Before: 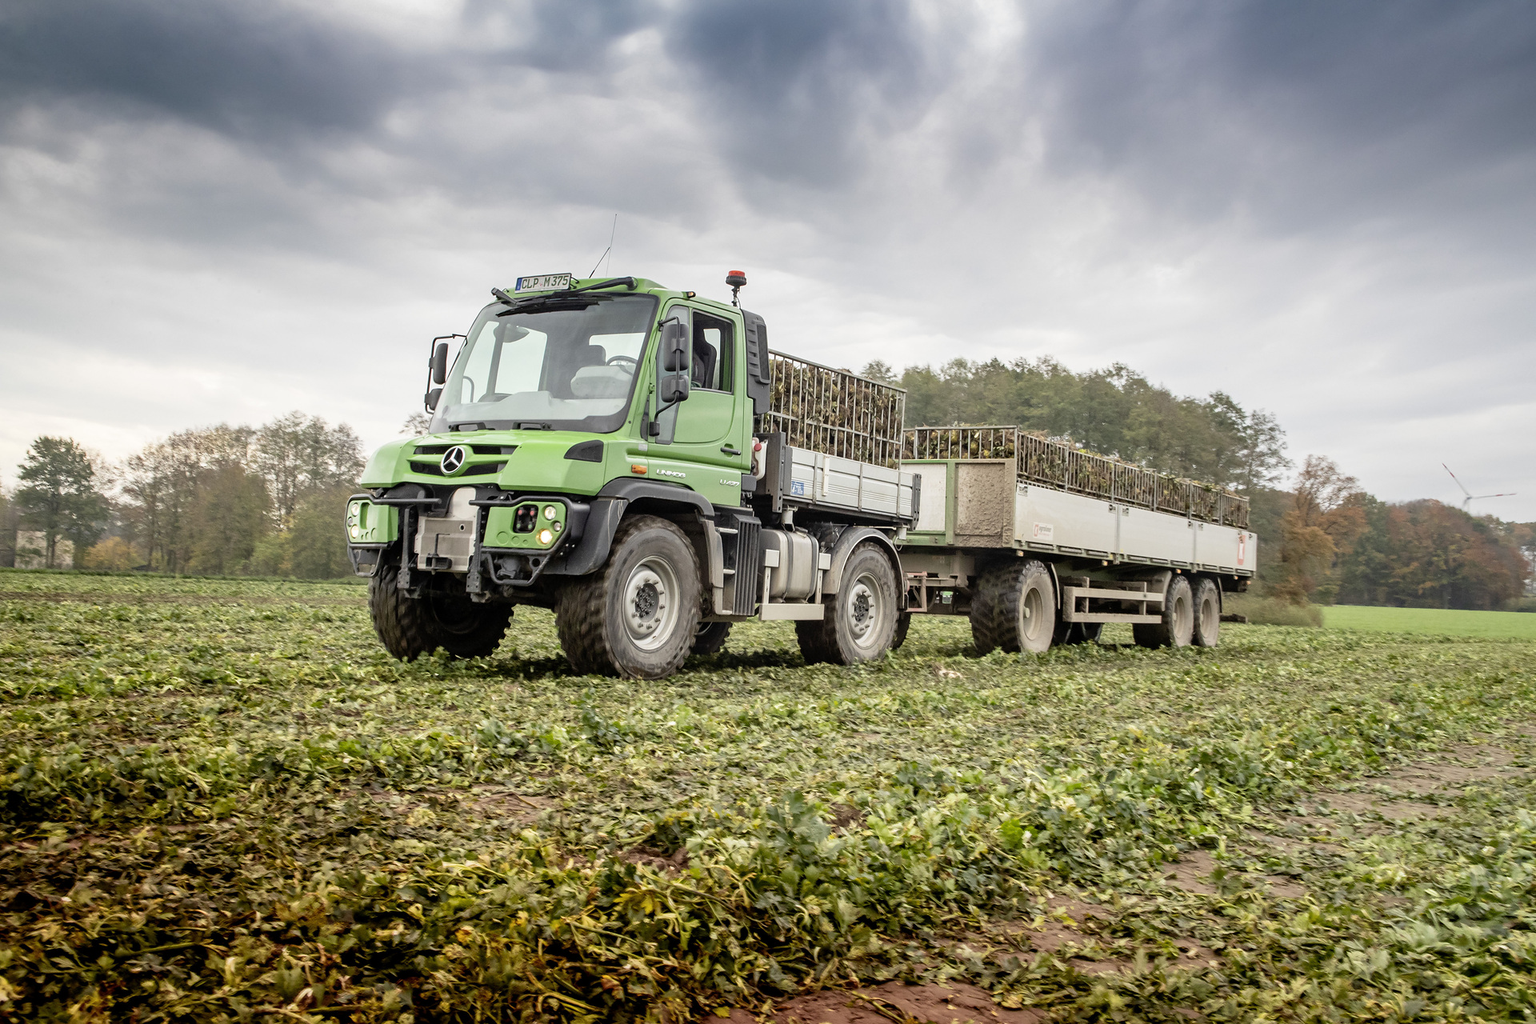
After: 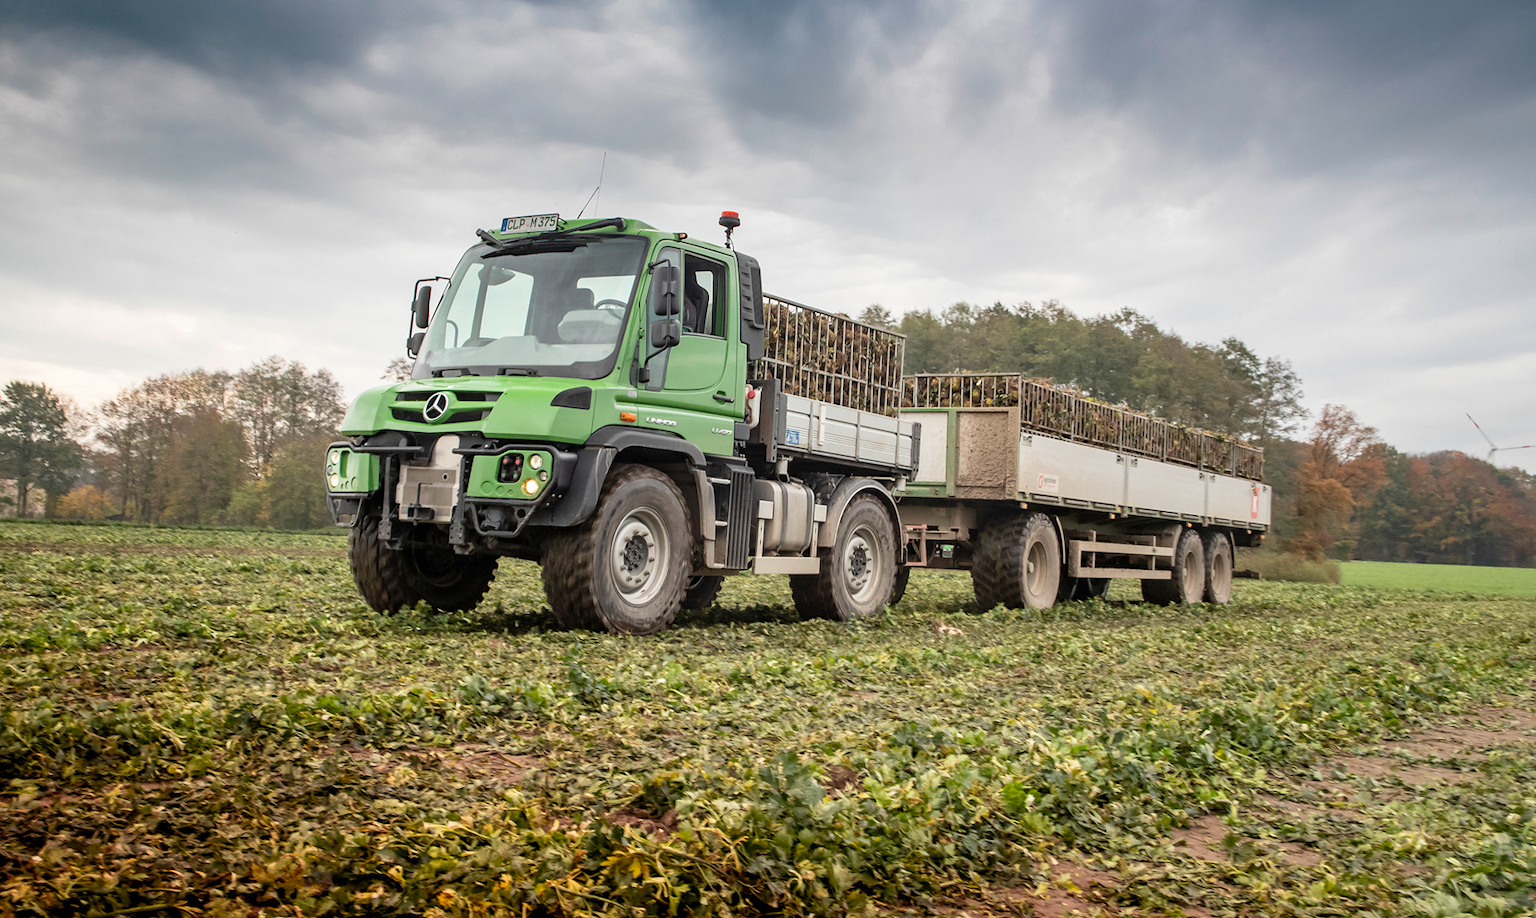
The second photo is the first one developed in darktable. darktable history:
rotate and perspective: rotation 0.192°, lens shift (horizontal) -0.015, crop left 0.005, crop right 0.996, crop top 0.006, crop bottom 0.99
crop: left 1.507%, top 6.147%, right 1.379%, bottom 6.637%
